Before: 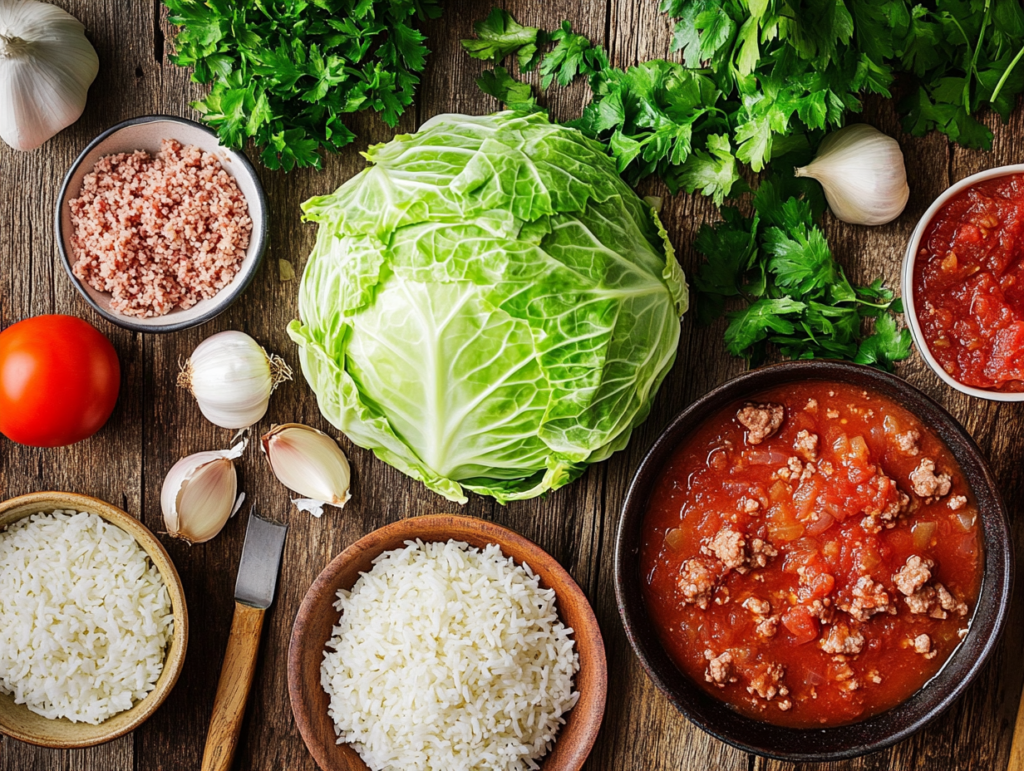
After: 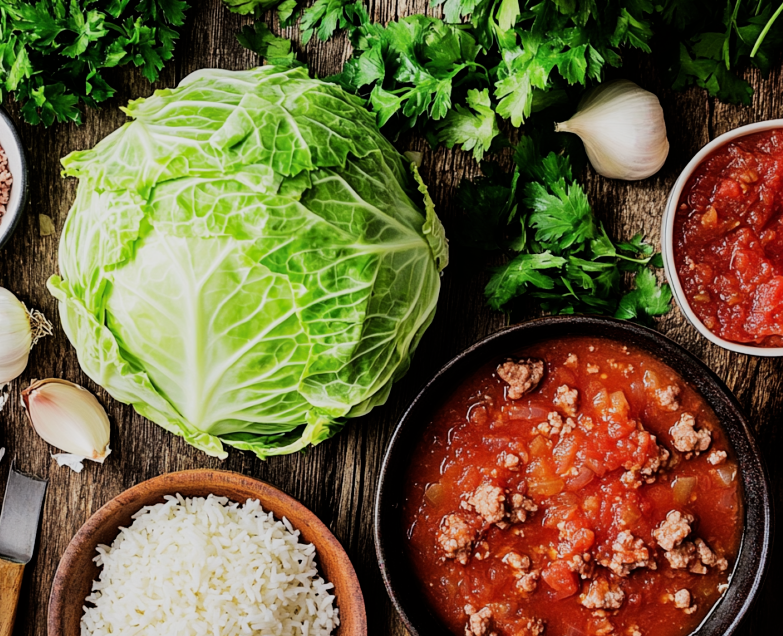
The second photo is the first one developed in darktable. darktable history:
crop: left 23.522%, top 5.914%, bottom 11.535%
filmic rgb: black relative exposure -7.65 EV, white relative exposure 4.56 EV, hardness 3.61, contrast 1.257
